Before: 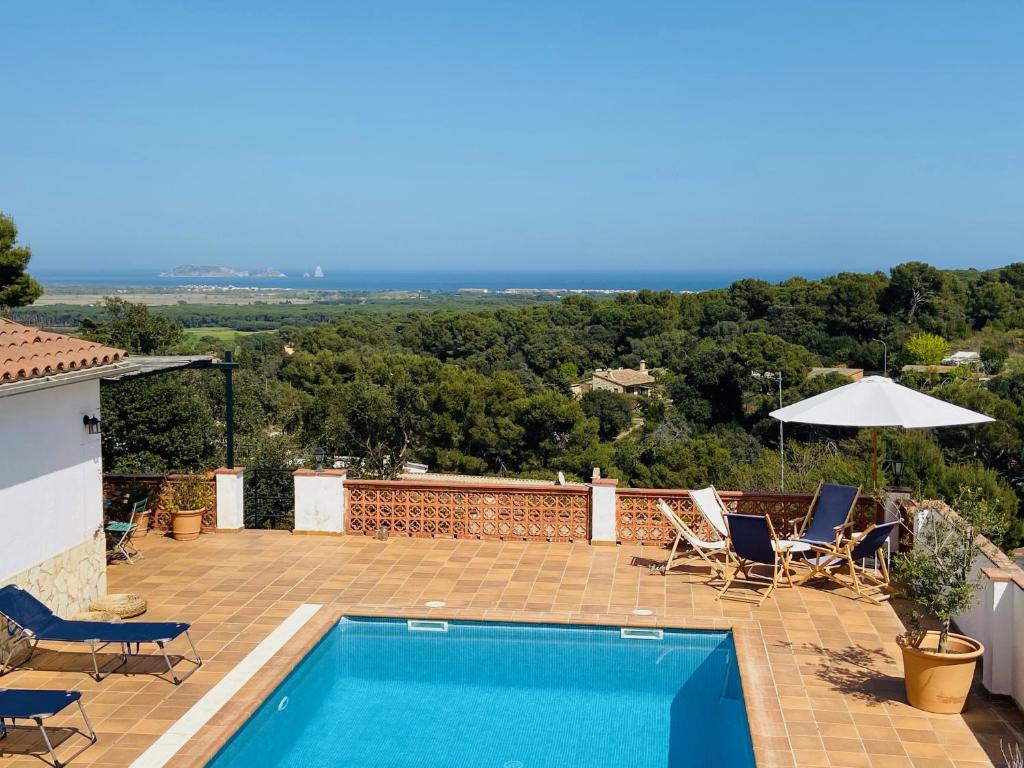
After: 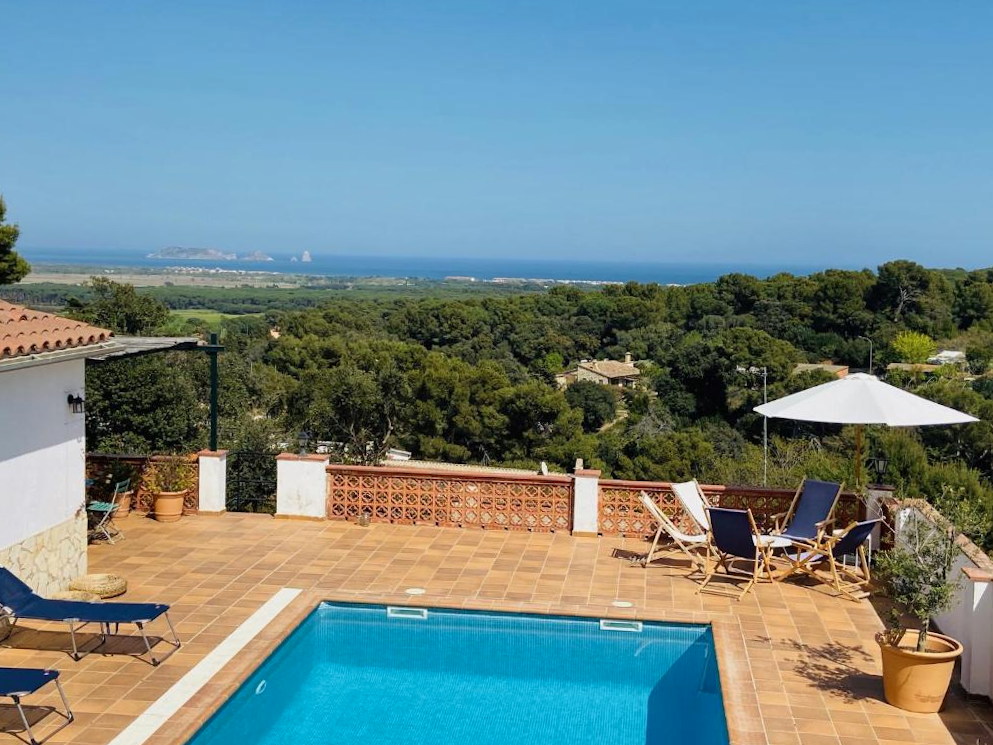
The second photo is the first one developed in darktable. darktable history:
crop and rotate: angle -1.32°
shadows and highlights: highlights color adjustment 39.58%, low approximation 0.01, soften with gaussian
